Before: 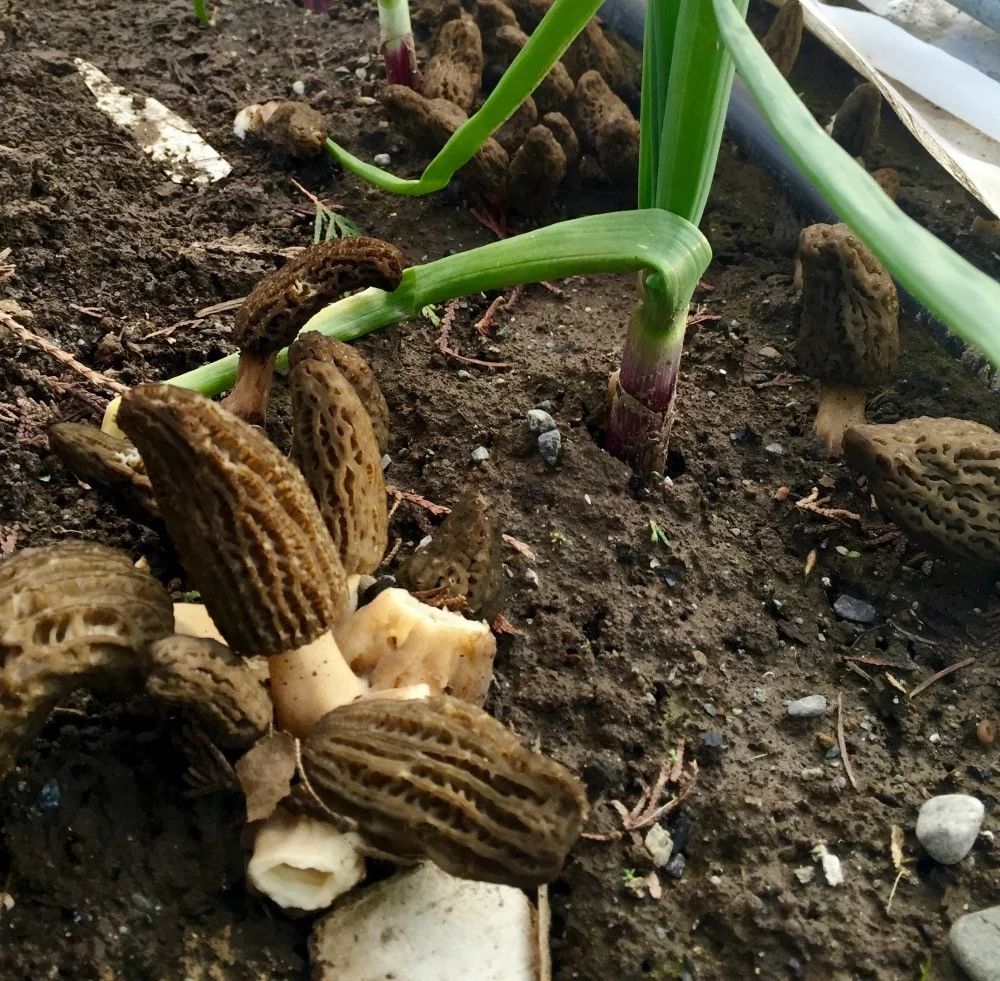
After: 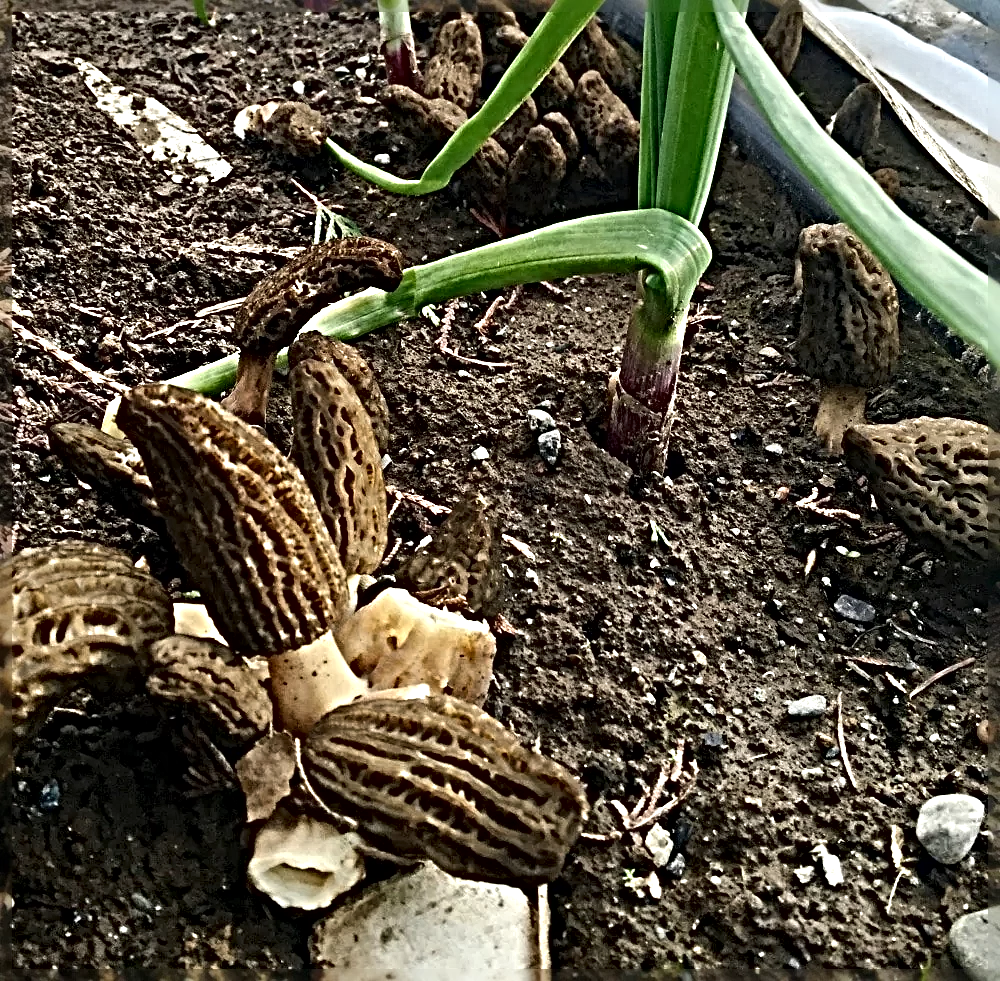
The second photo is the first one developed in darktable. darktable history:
sharpen: radius 6.3, amount 1.8, threshold 0
contrast brightness saturation: saturation -0.05
